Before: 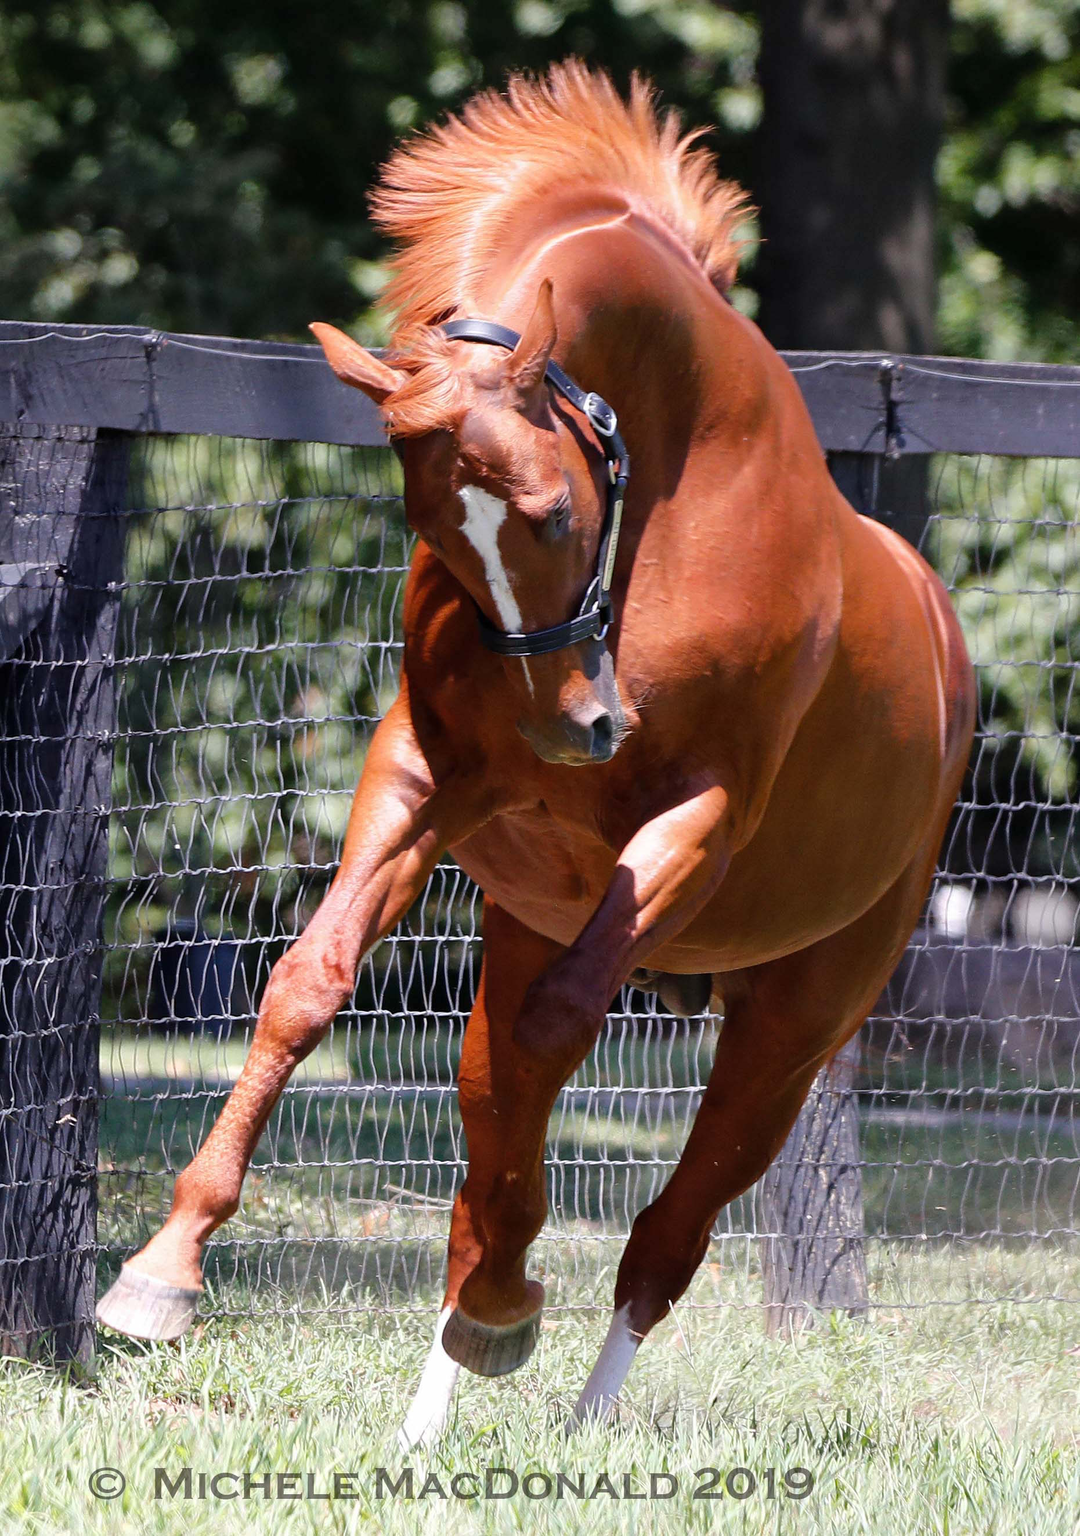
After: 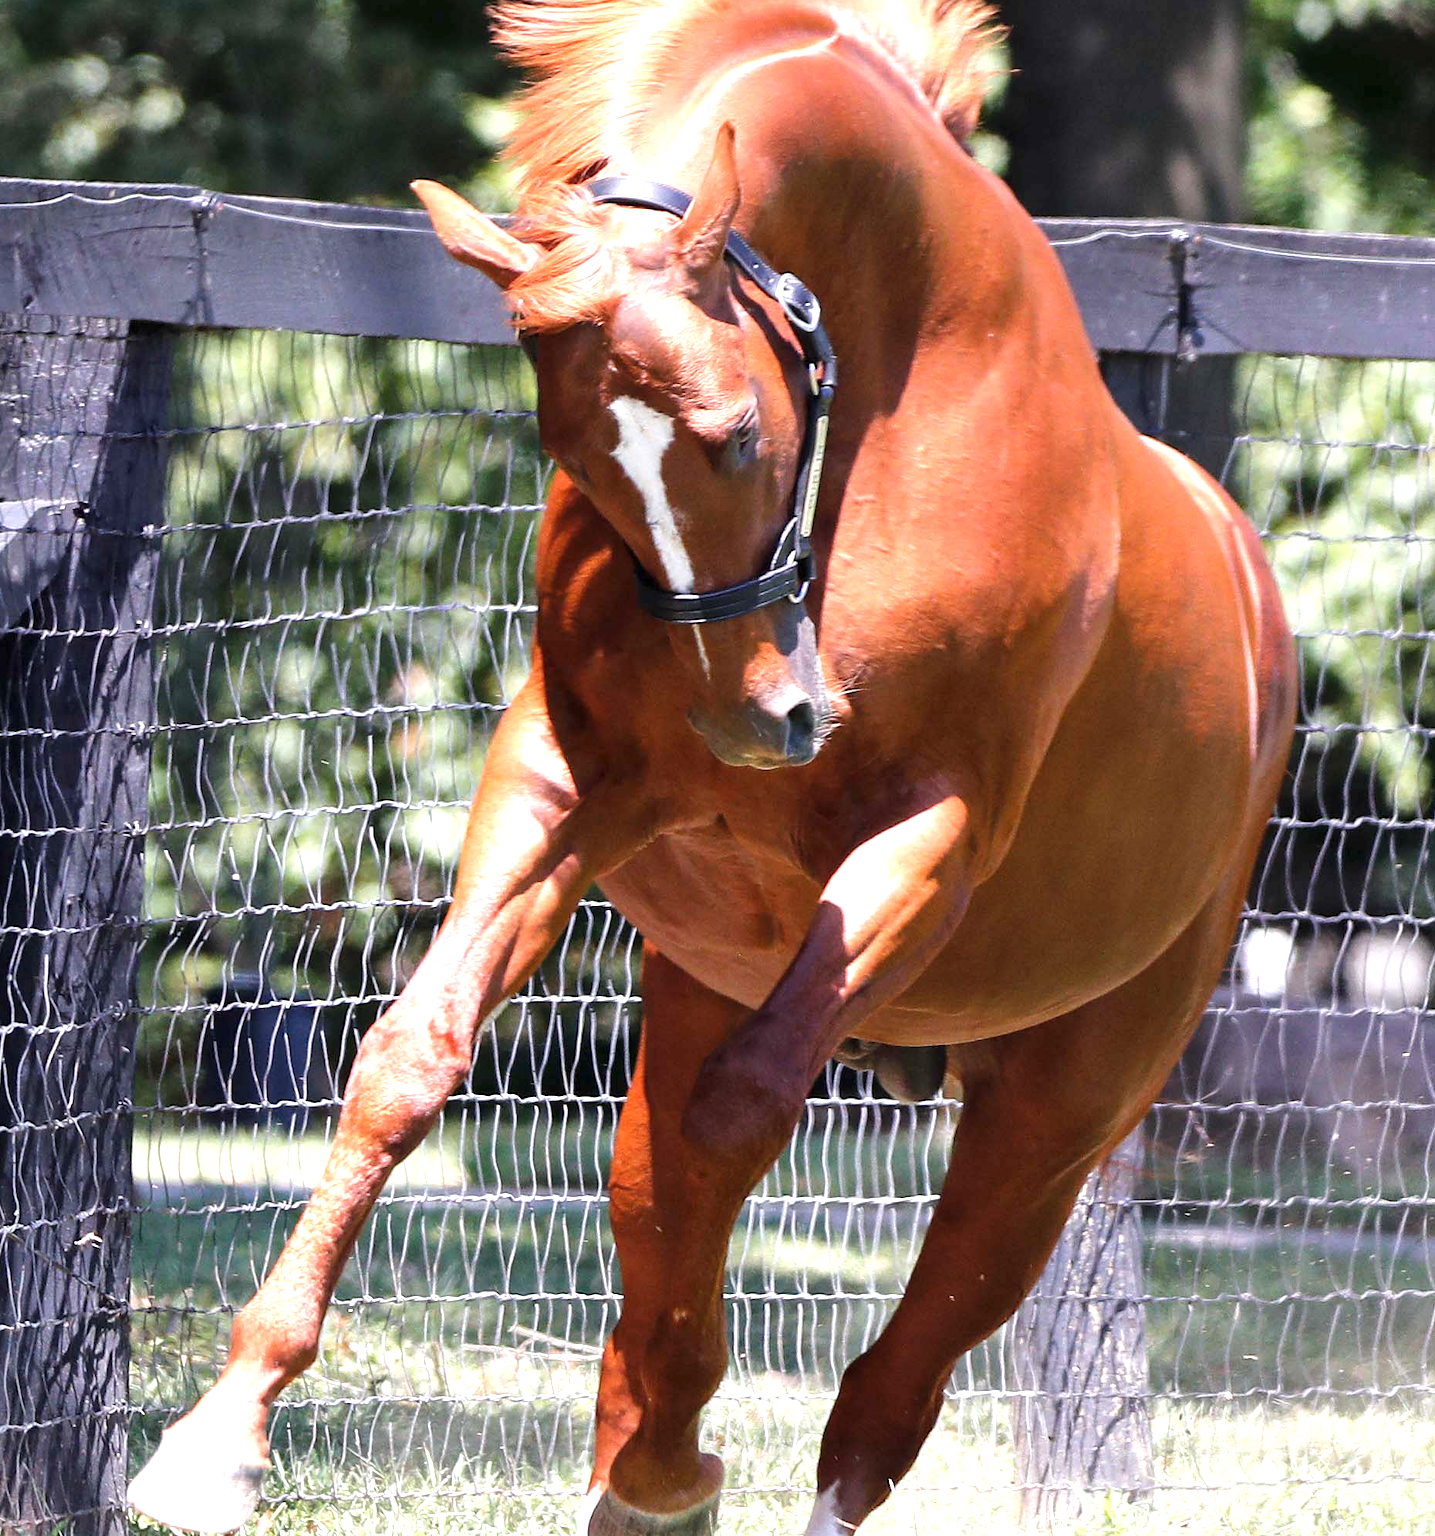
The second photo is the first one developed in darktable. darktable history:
contrast brightness saturation: contrast 0.009, saturation -0.059
exposure: exposure 0.996 EV, compensate exposure bias true, compensate highlight preservation false
crop and rotate: top 12.182%, bottom 12.567%
